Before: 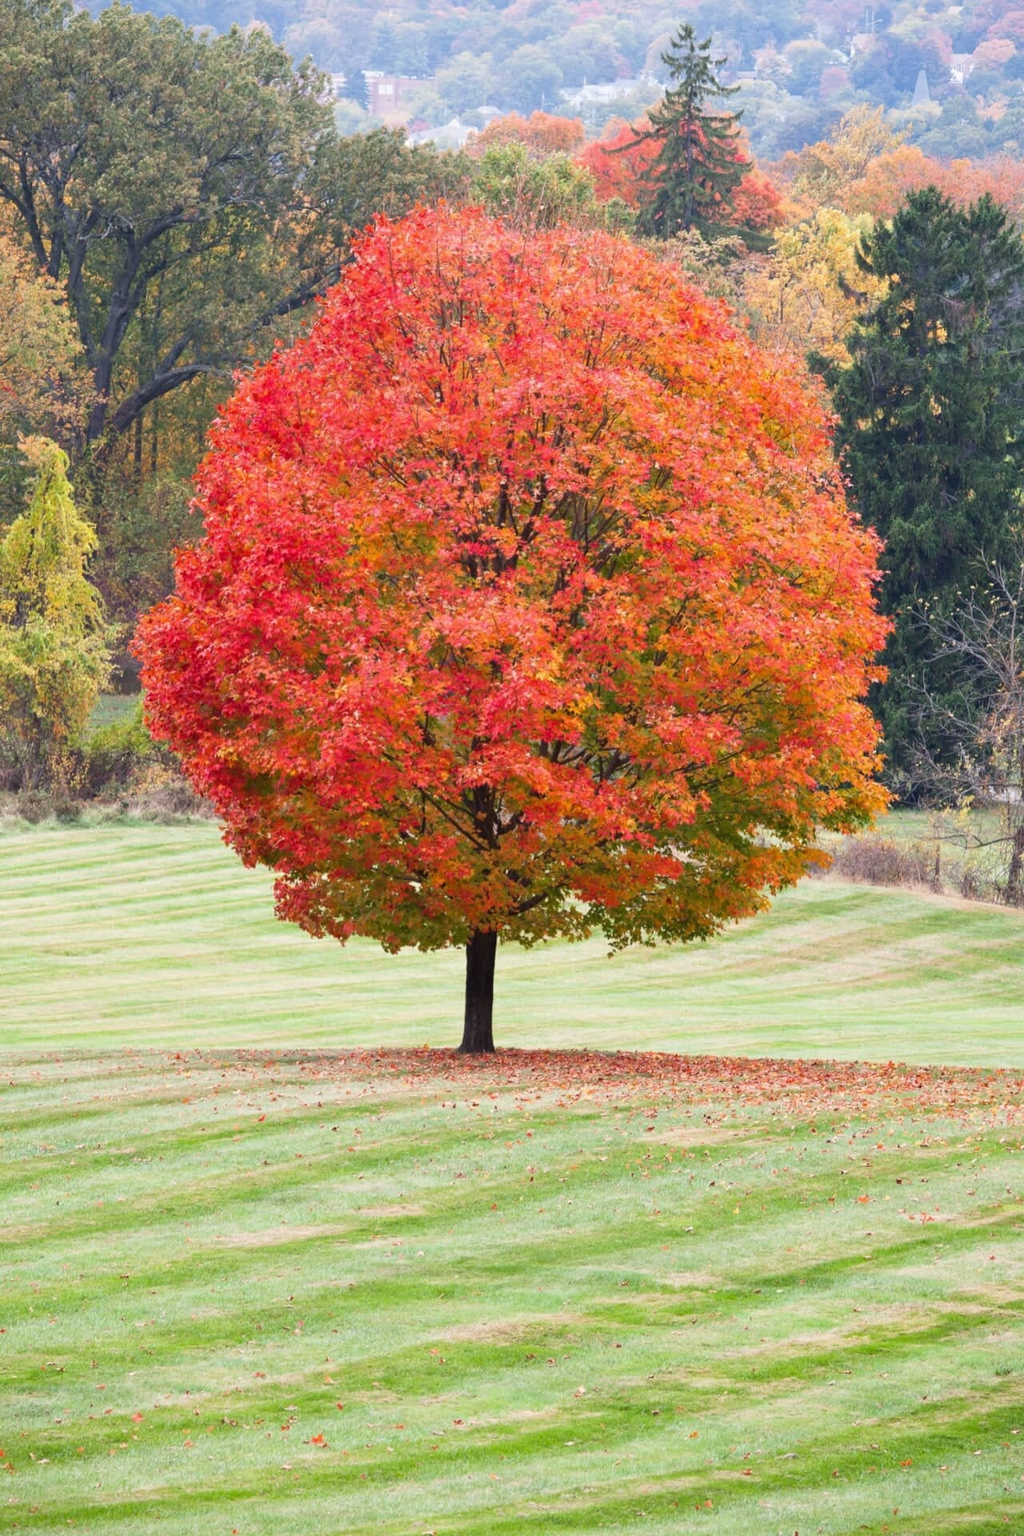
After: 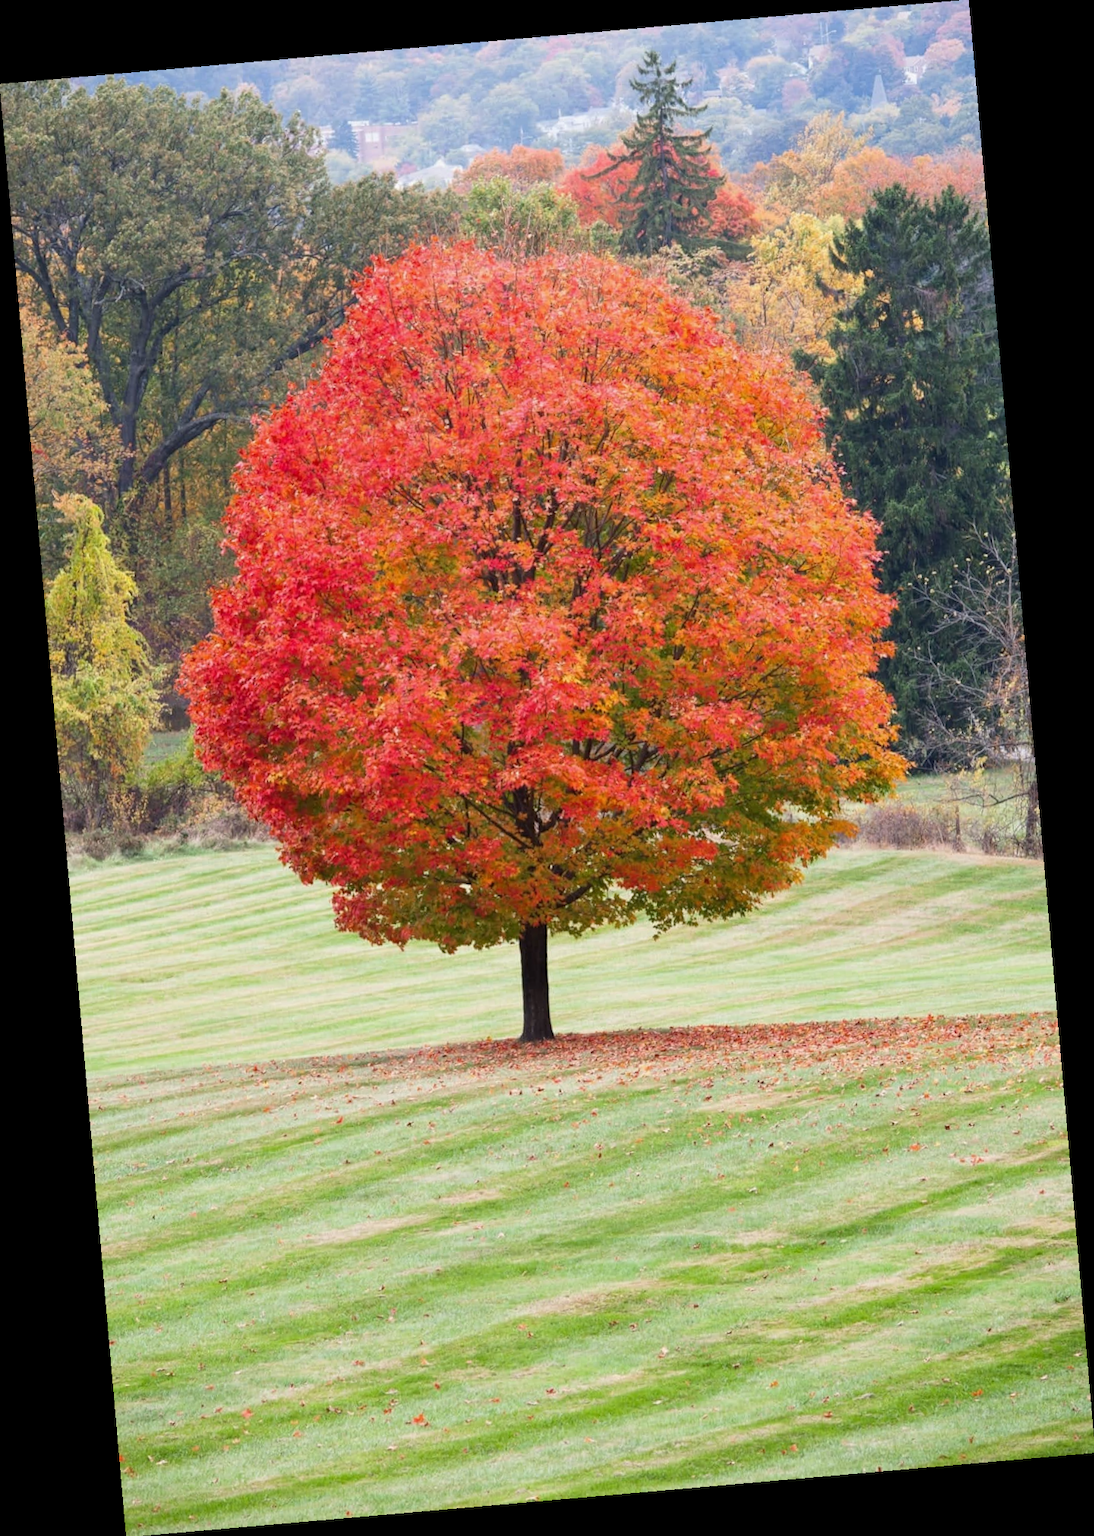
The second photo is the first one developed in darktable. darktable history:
exposure: exposure -0.064 EV, compensate highlight preservation false
rotate and perspective: rotation -4.98°, automatic cropping off
